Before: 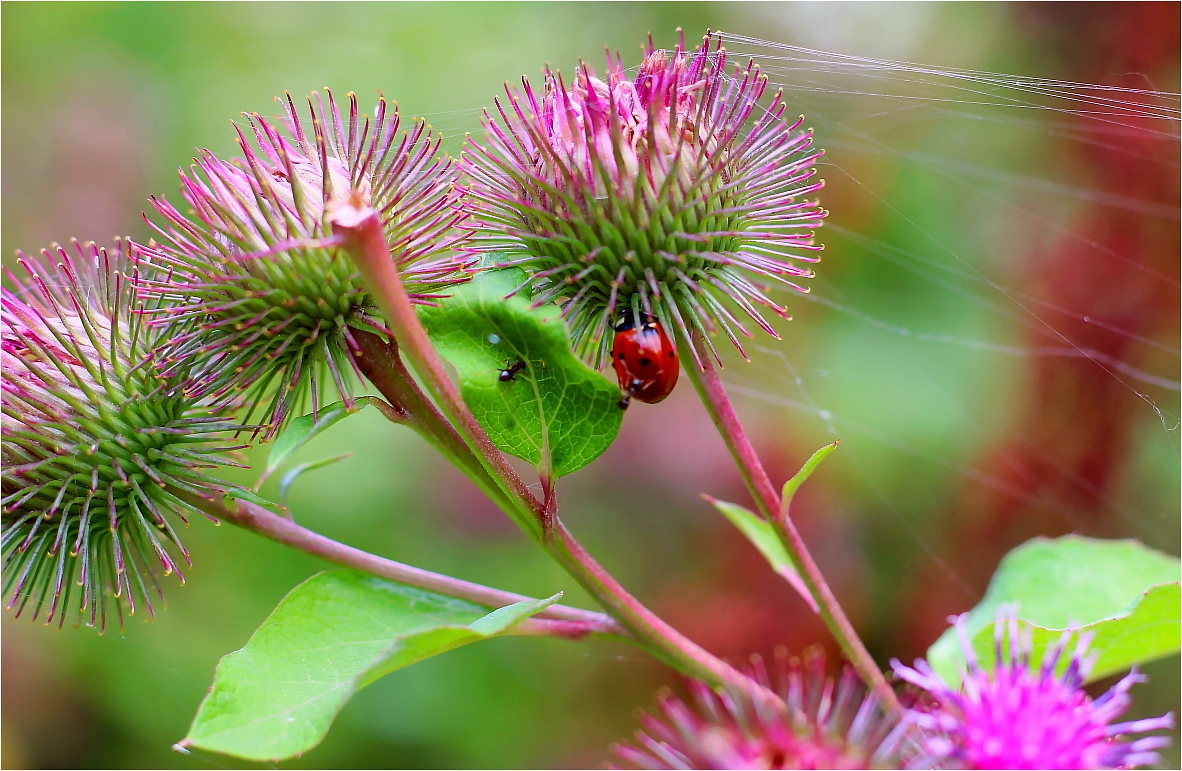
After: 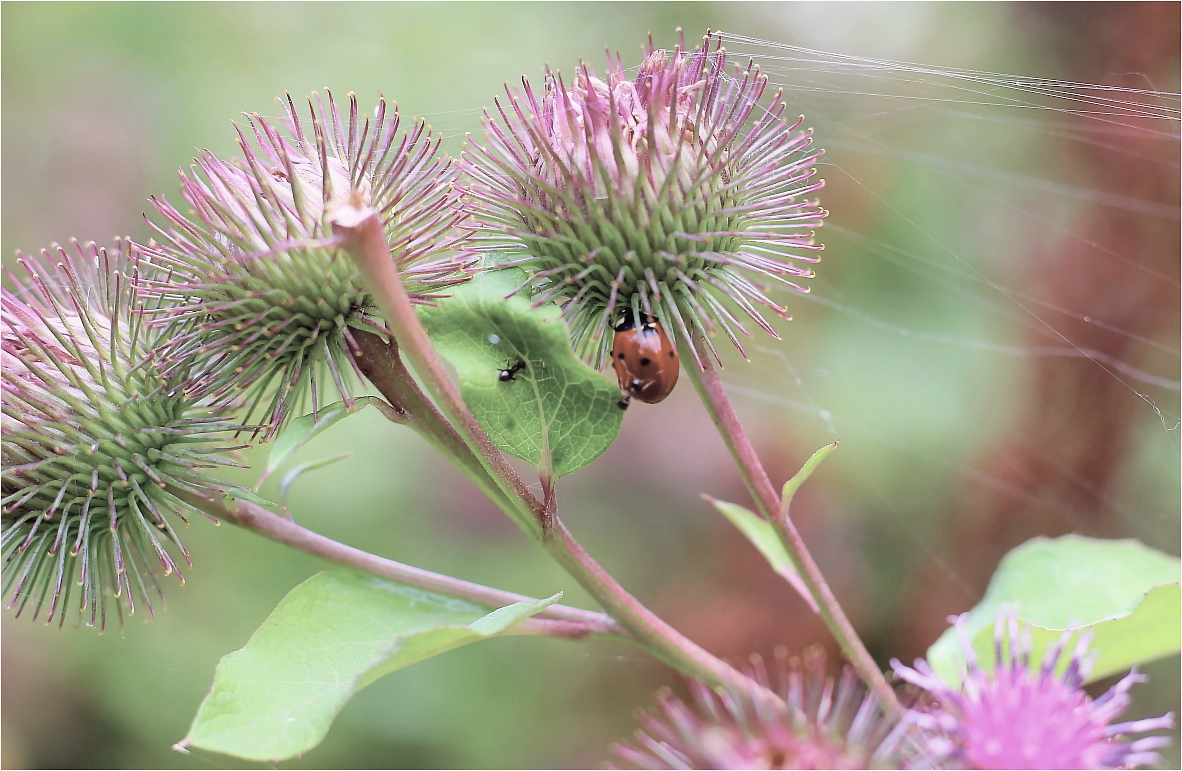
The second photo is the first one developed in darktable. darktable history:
shadows and highlights: radius 331.84, shadows 53.55, highlights -100, compress 94.63%, highlights color adjustment 73.23%, soften with gaussian
contrast brightness saturation: brightness 0.18, saturation -0.5
